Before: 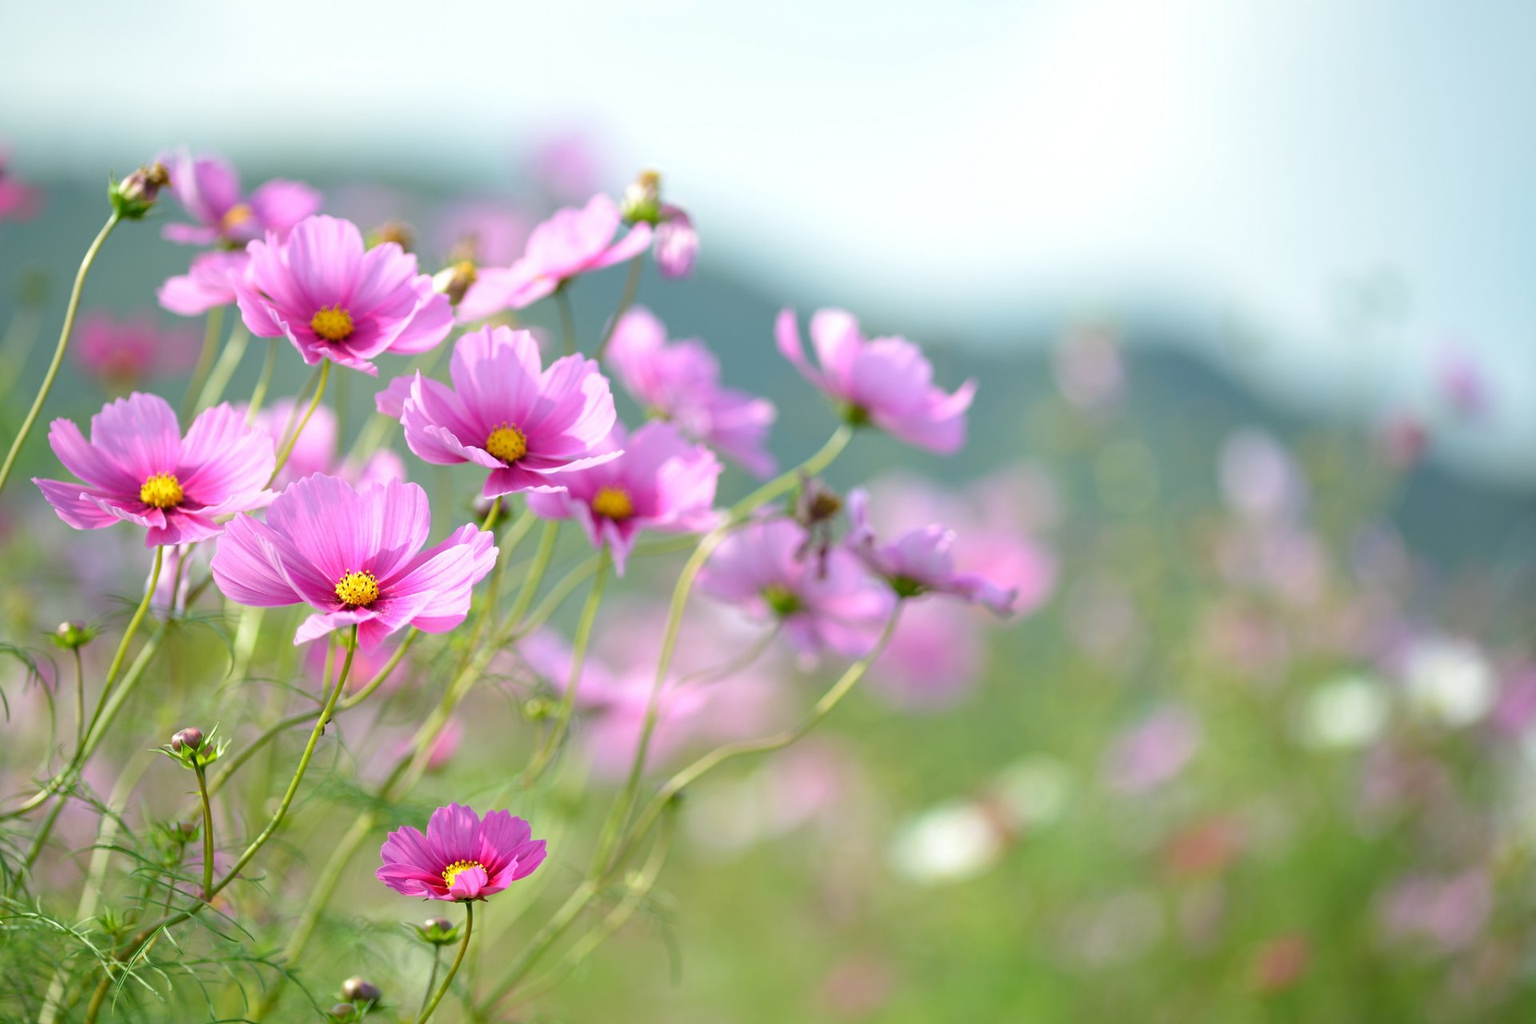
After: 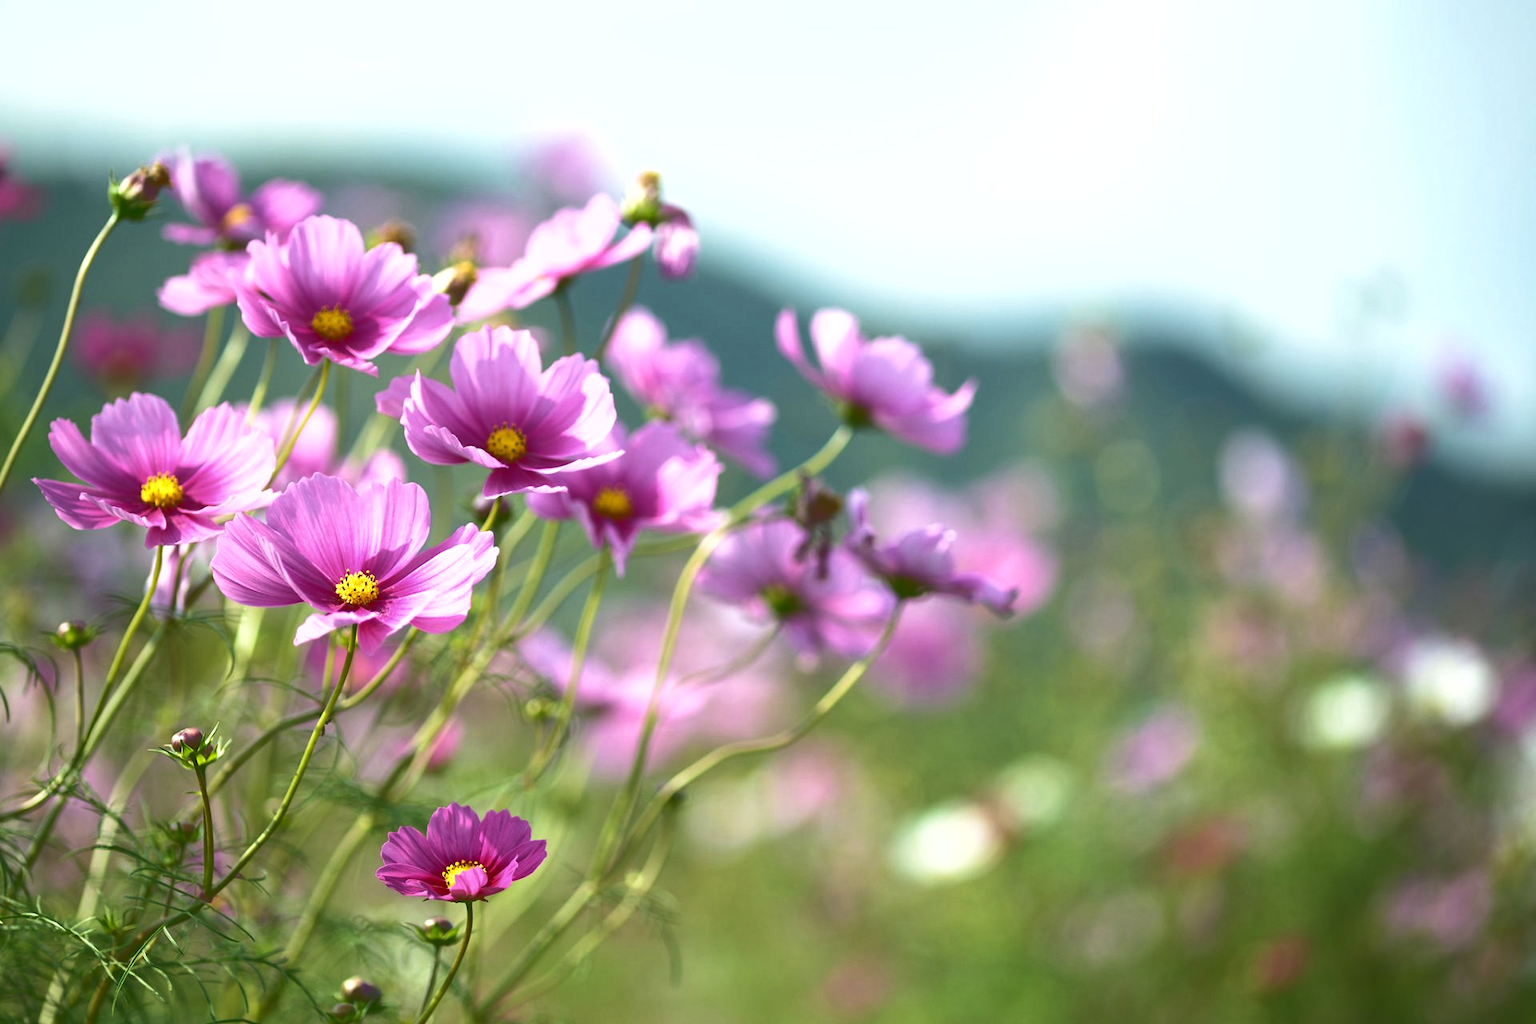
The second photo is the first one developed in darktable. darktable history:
base curve: curves: ch0 [(0, 0.036) (0.083, 0.04) (0.804, 1)]
velvia: on, module defaults
tone equalizer: on, module defaults
